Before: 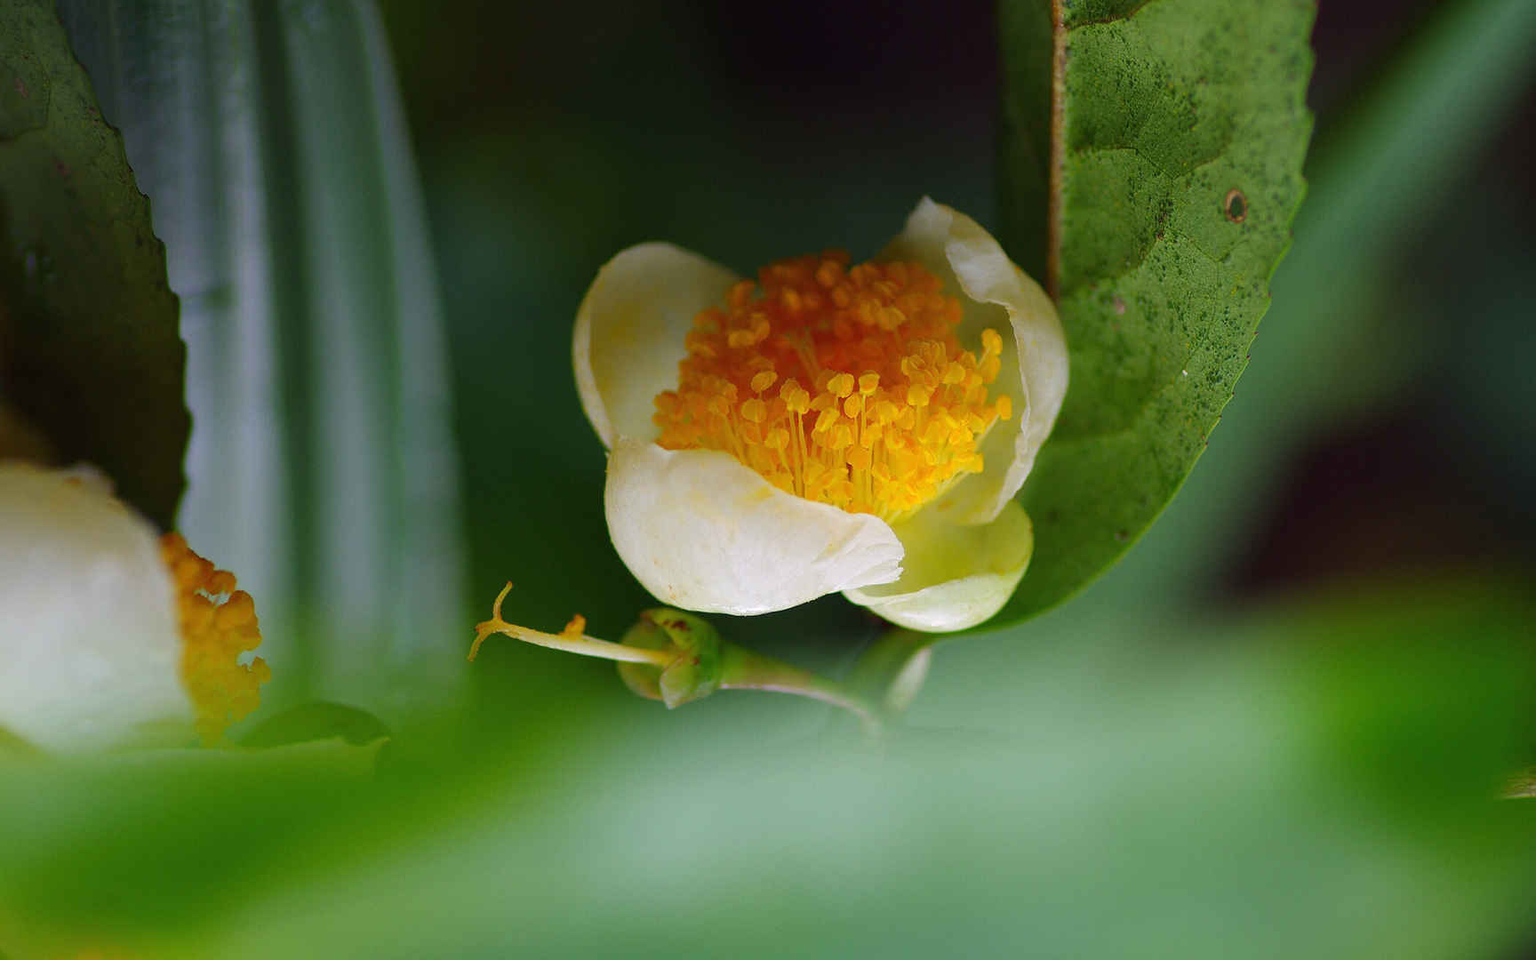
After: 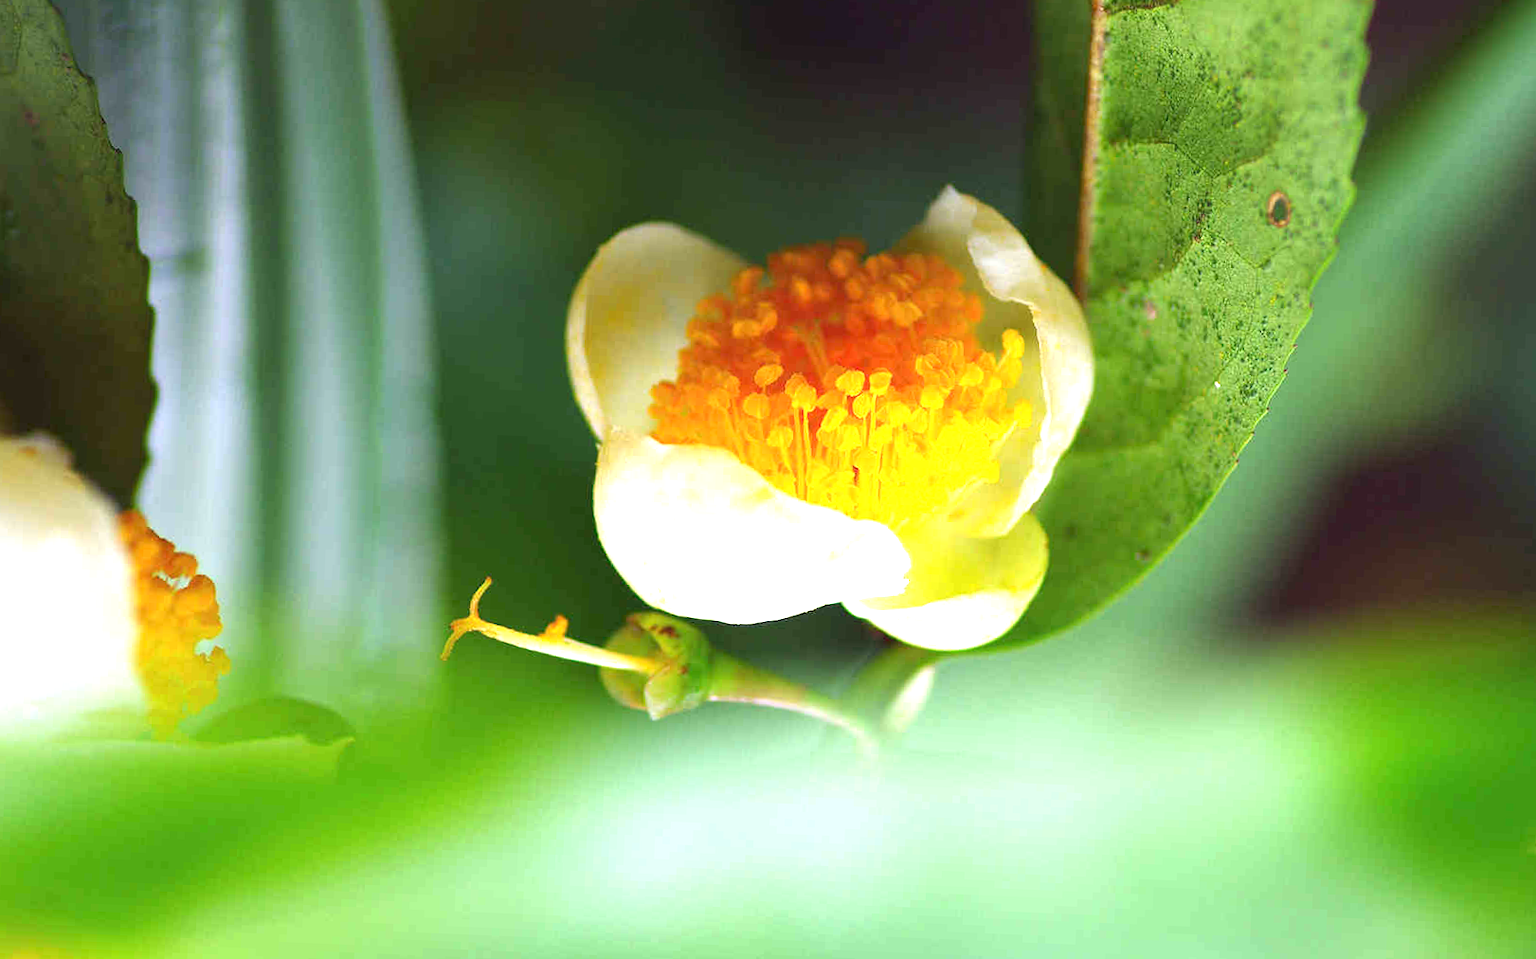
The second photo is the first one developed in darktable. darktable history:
exposure: black level correction 0, exposure 1.55 EV, compensate exposure bias true, compensate highlight preservation false
crop and rotate: angle -2.38°
